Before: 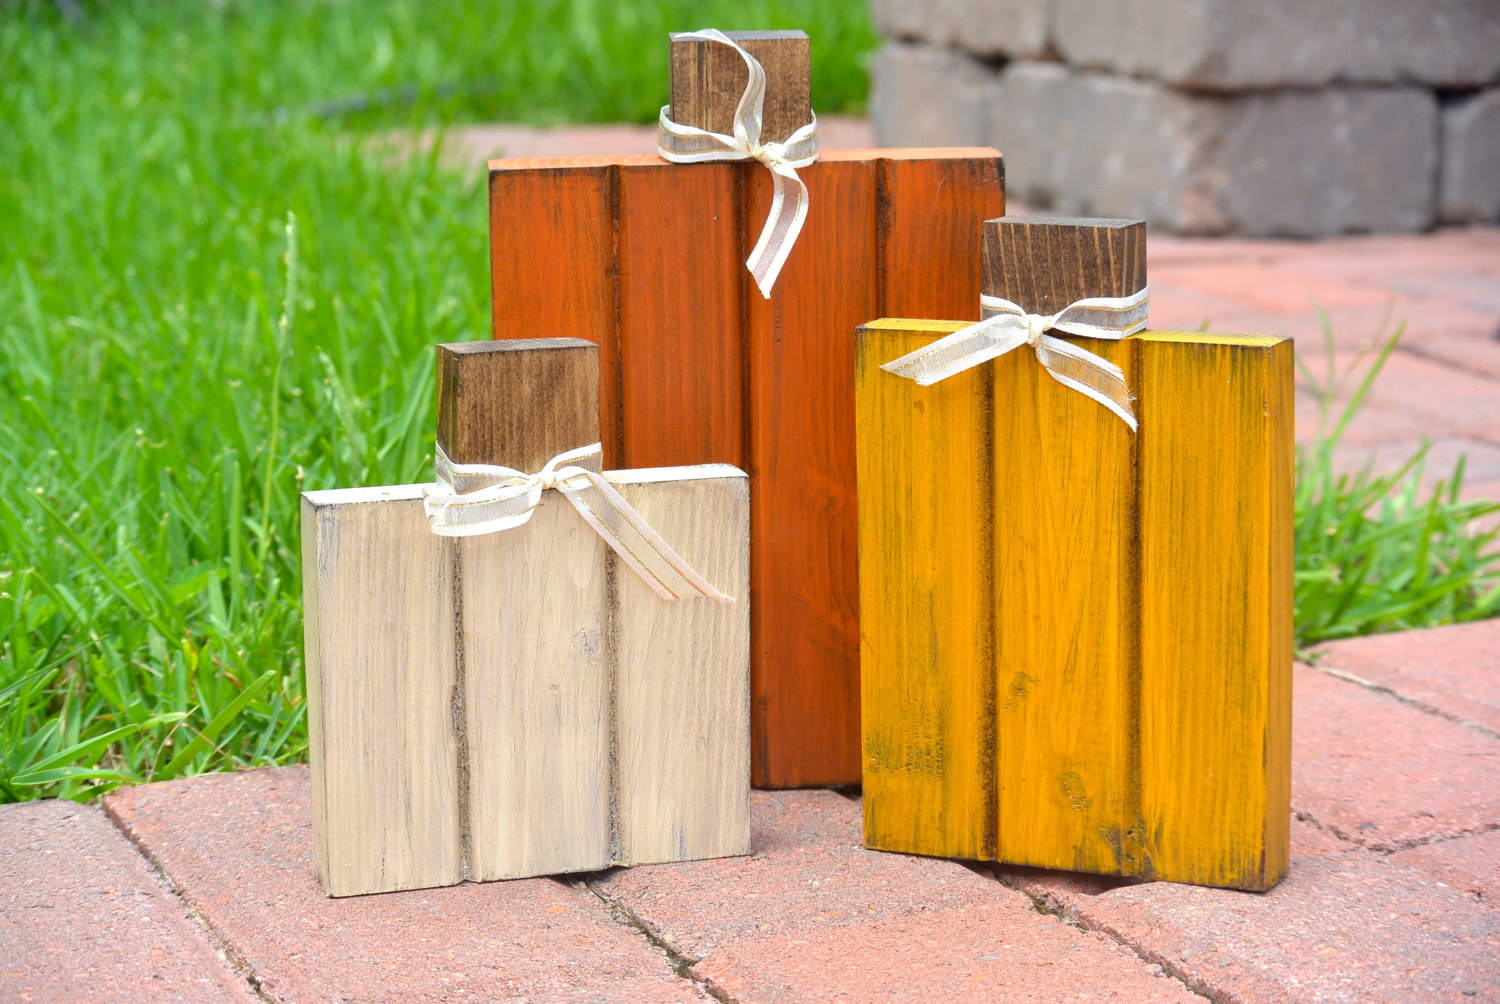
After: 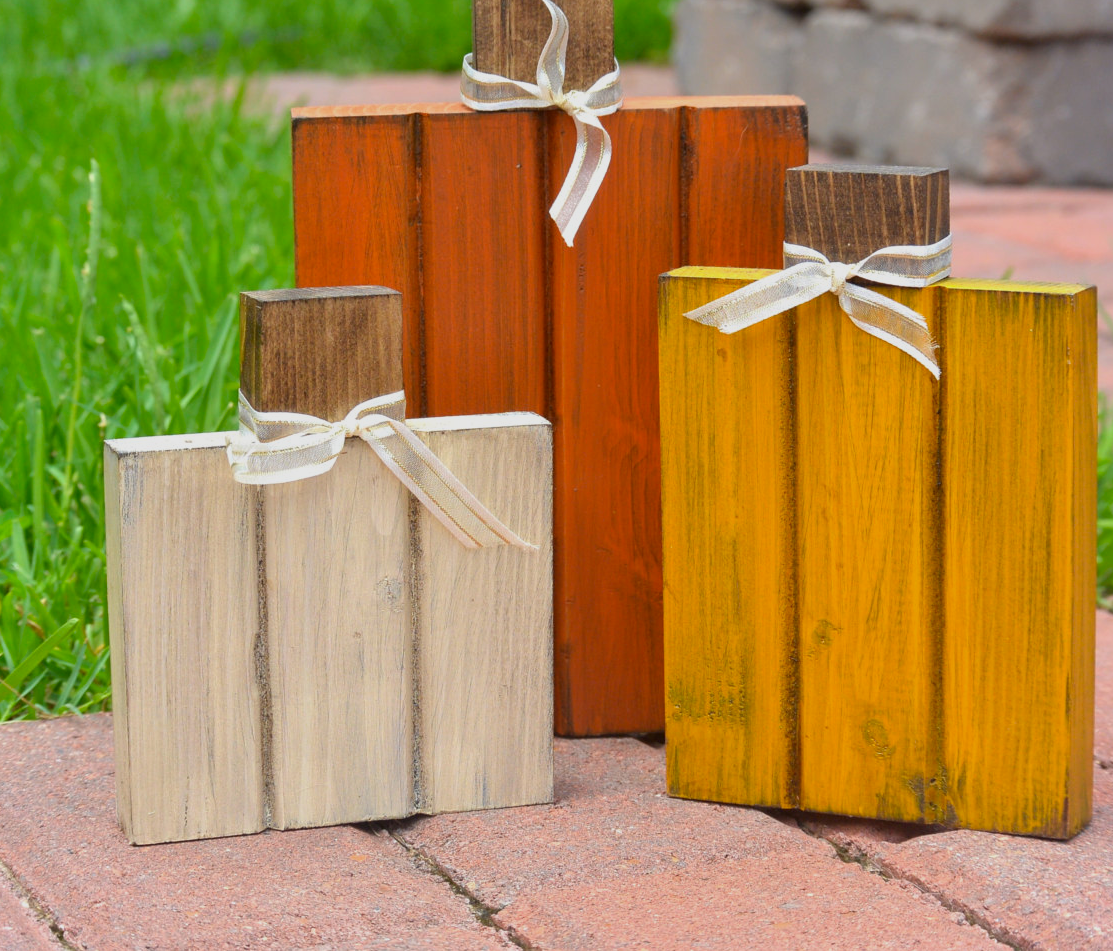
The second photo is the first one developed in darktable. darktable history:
crop and rotate: left 13.15%, top 5.251%, right 12.609%
shadows and highlights: radius 121.13, shadows 21.4, white point adjustment -9.72, highlights -14.39, soften with gaussian
